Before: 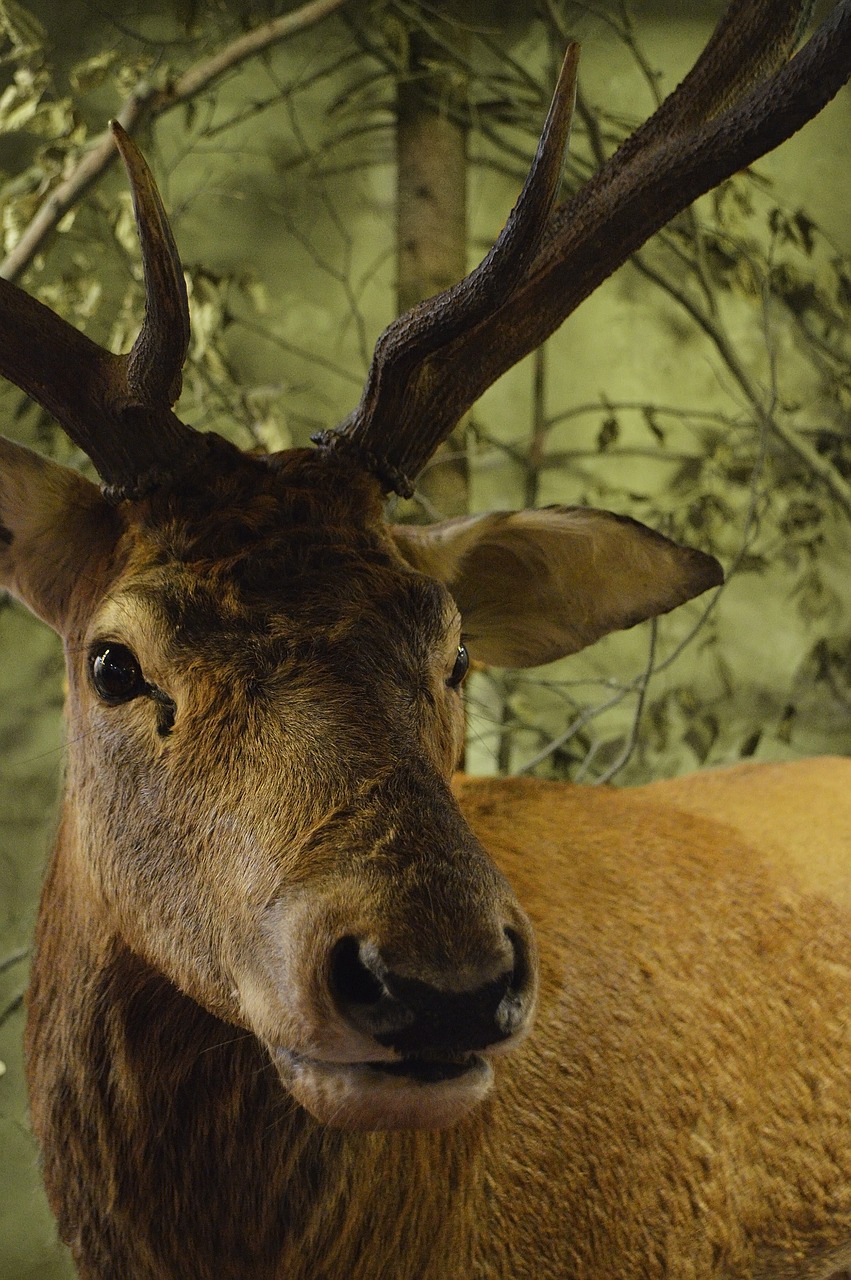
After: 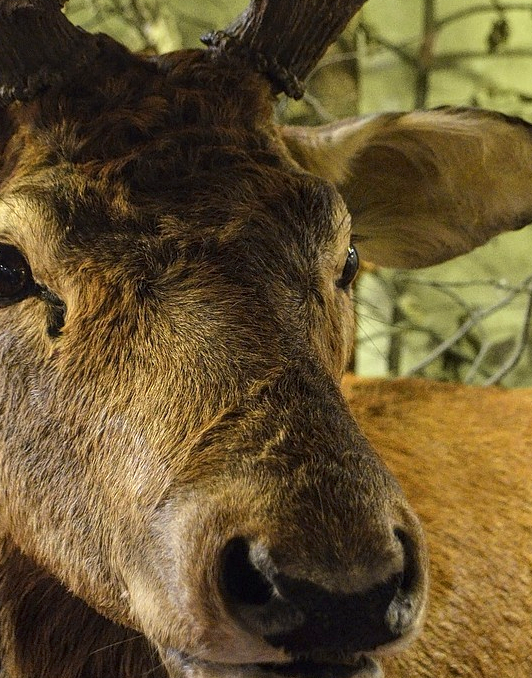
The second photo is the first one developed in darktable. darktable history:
crop: left 12.978%, top 31.206%, right 24.436%, bottom 15.813%
exposure: exposure 0.55 EV, compensate highlight preservation false
local contrast: on, module defaults
